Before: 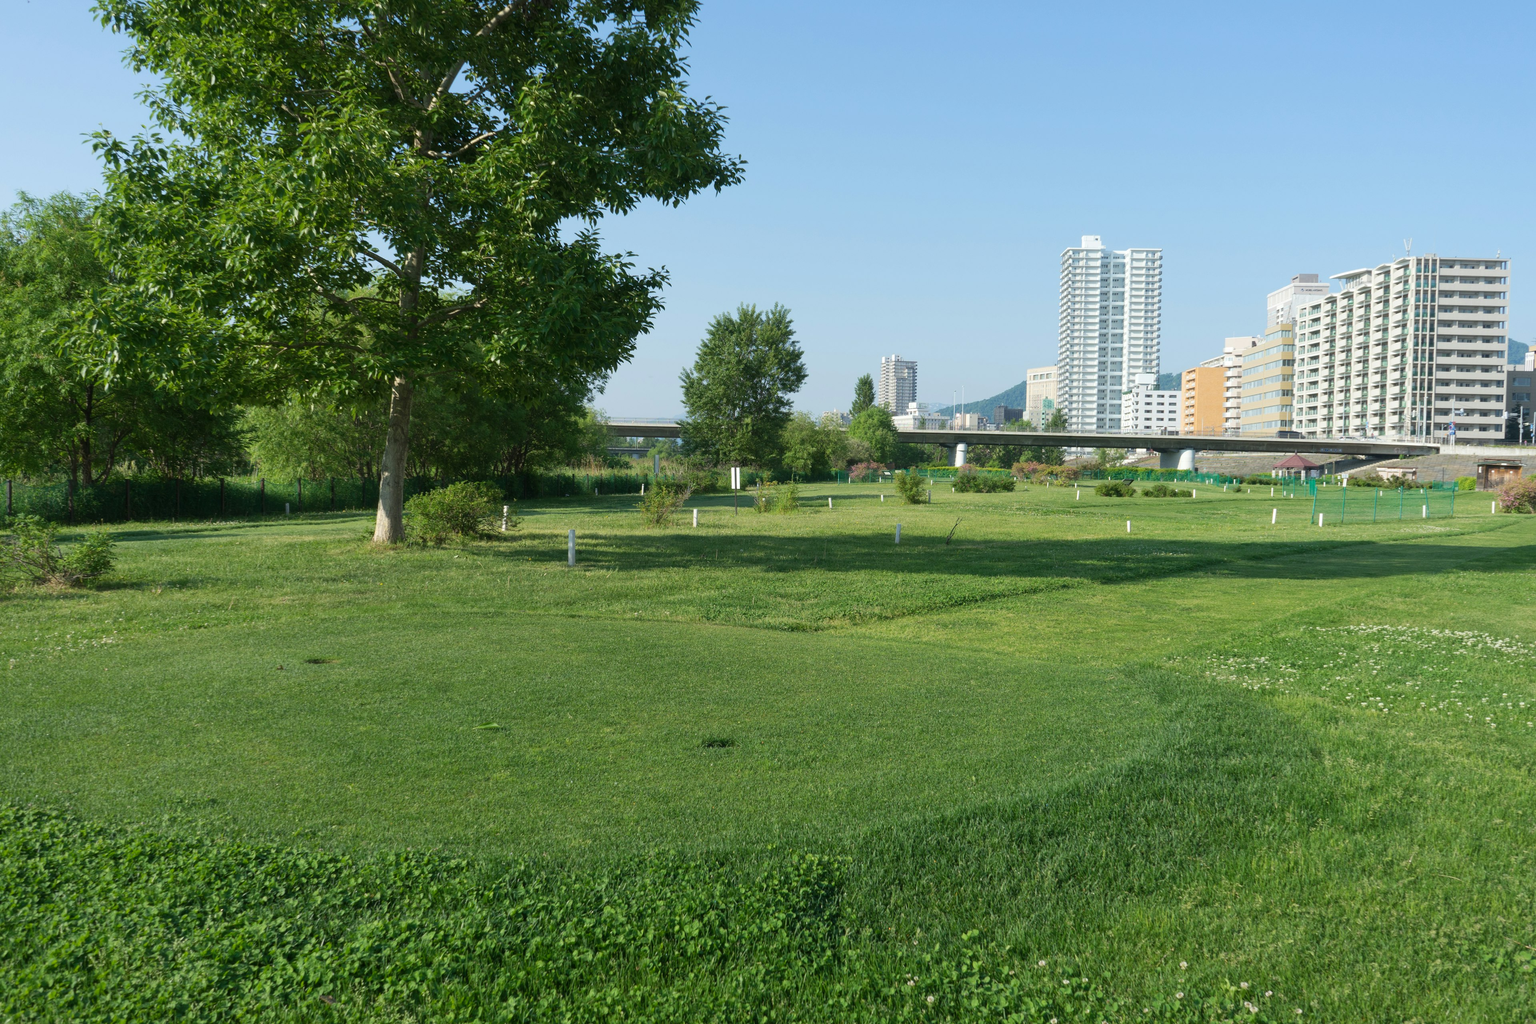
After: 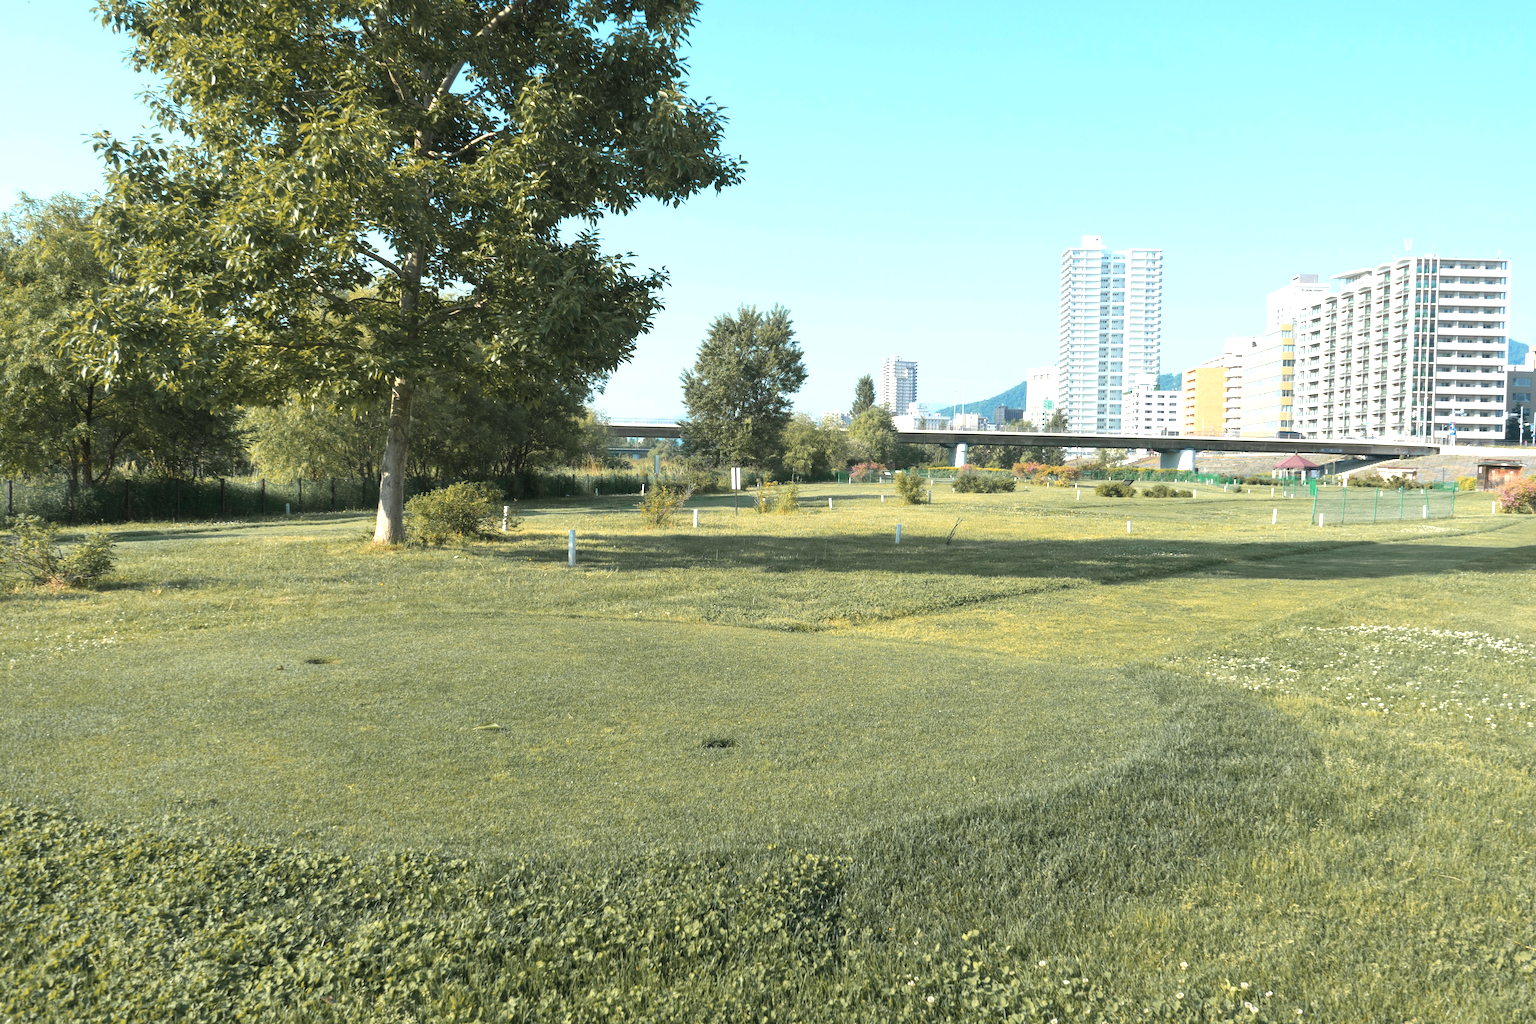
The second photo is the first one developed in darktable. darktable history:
color zones: curves: ch1 [(0.263, 0.53) (0.376, 0.287) (0.487, 0.512) (0.748, 0.547) (1, 0.513)]; ch2 [(0.262, 0.45) (0.751, 0.477)], mix 31.98%
exposure: exposure 0.935 EV, compensate highlight preservation false
